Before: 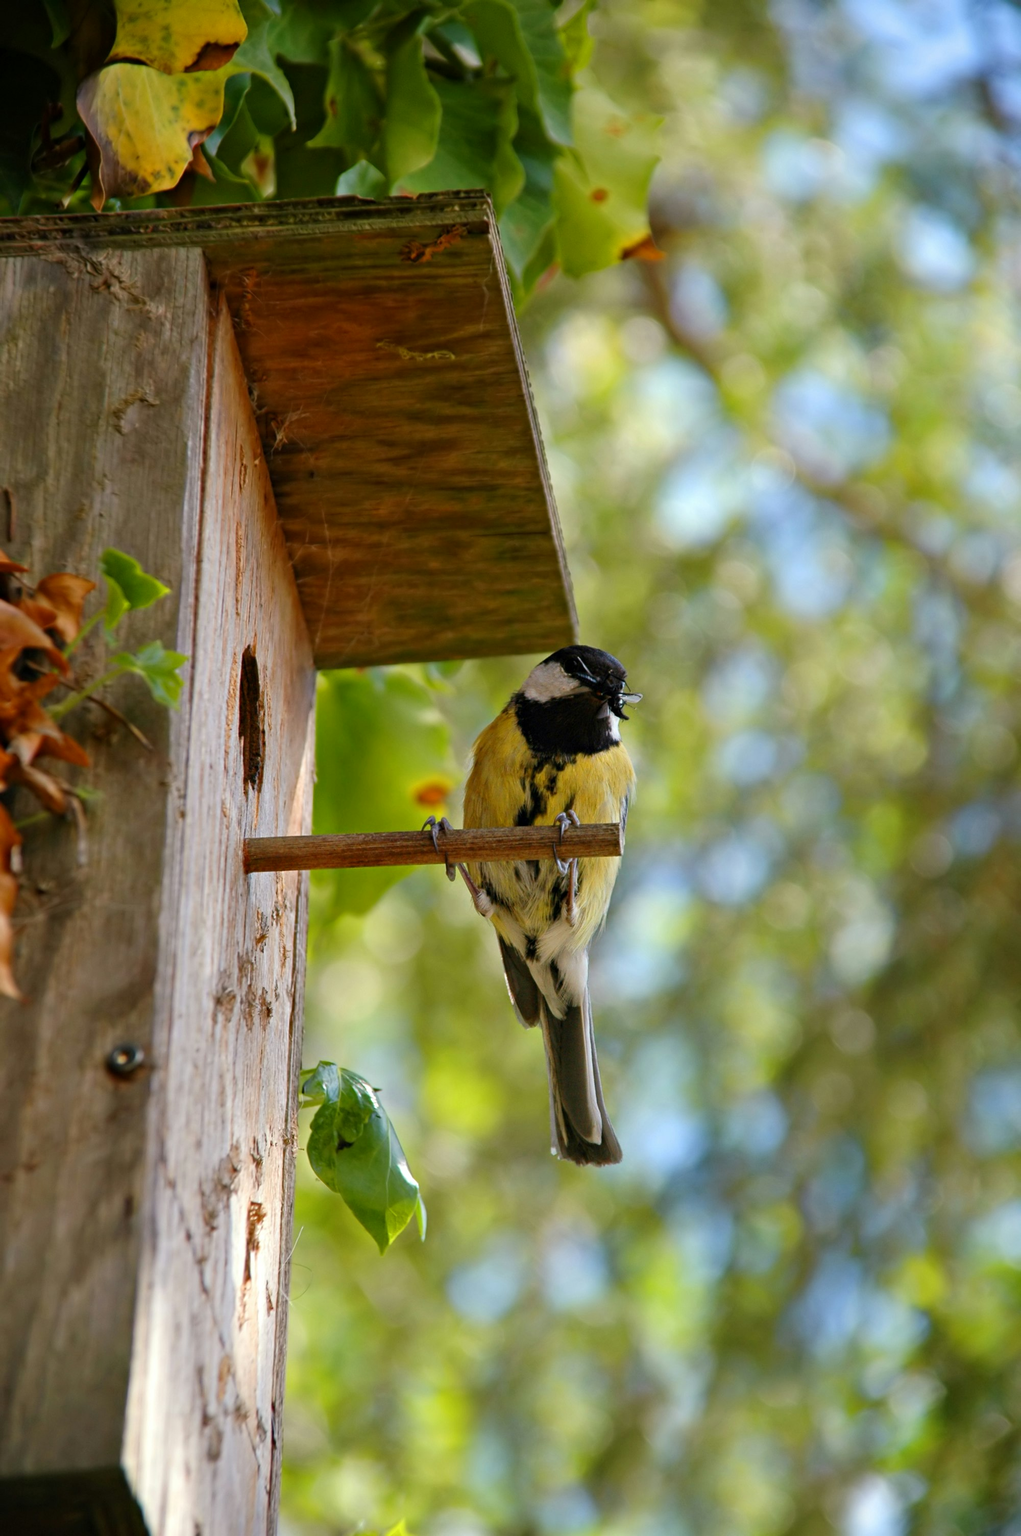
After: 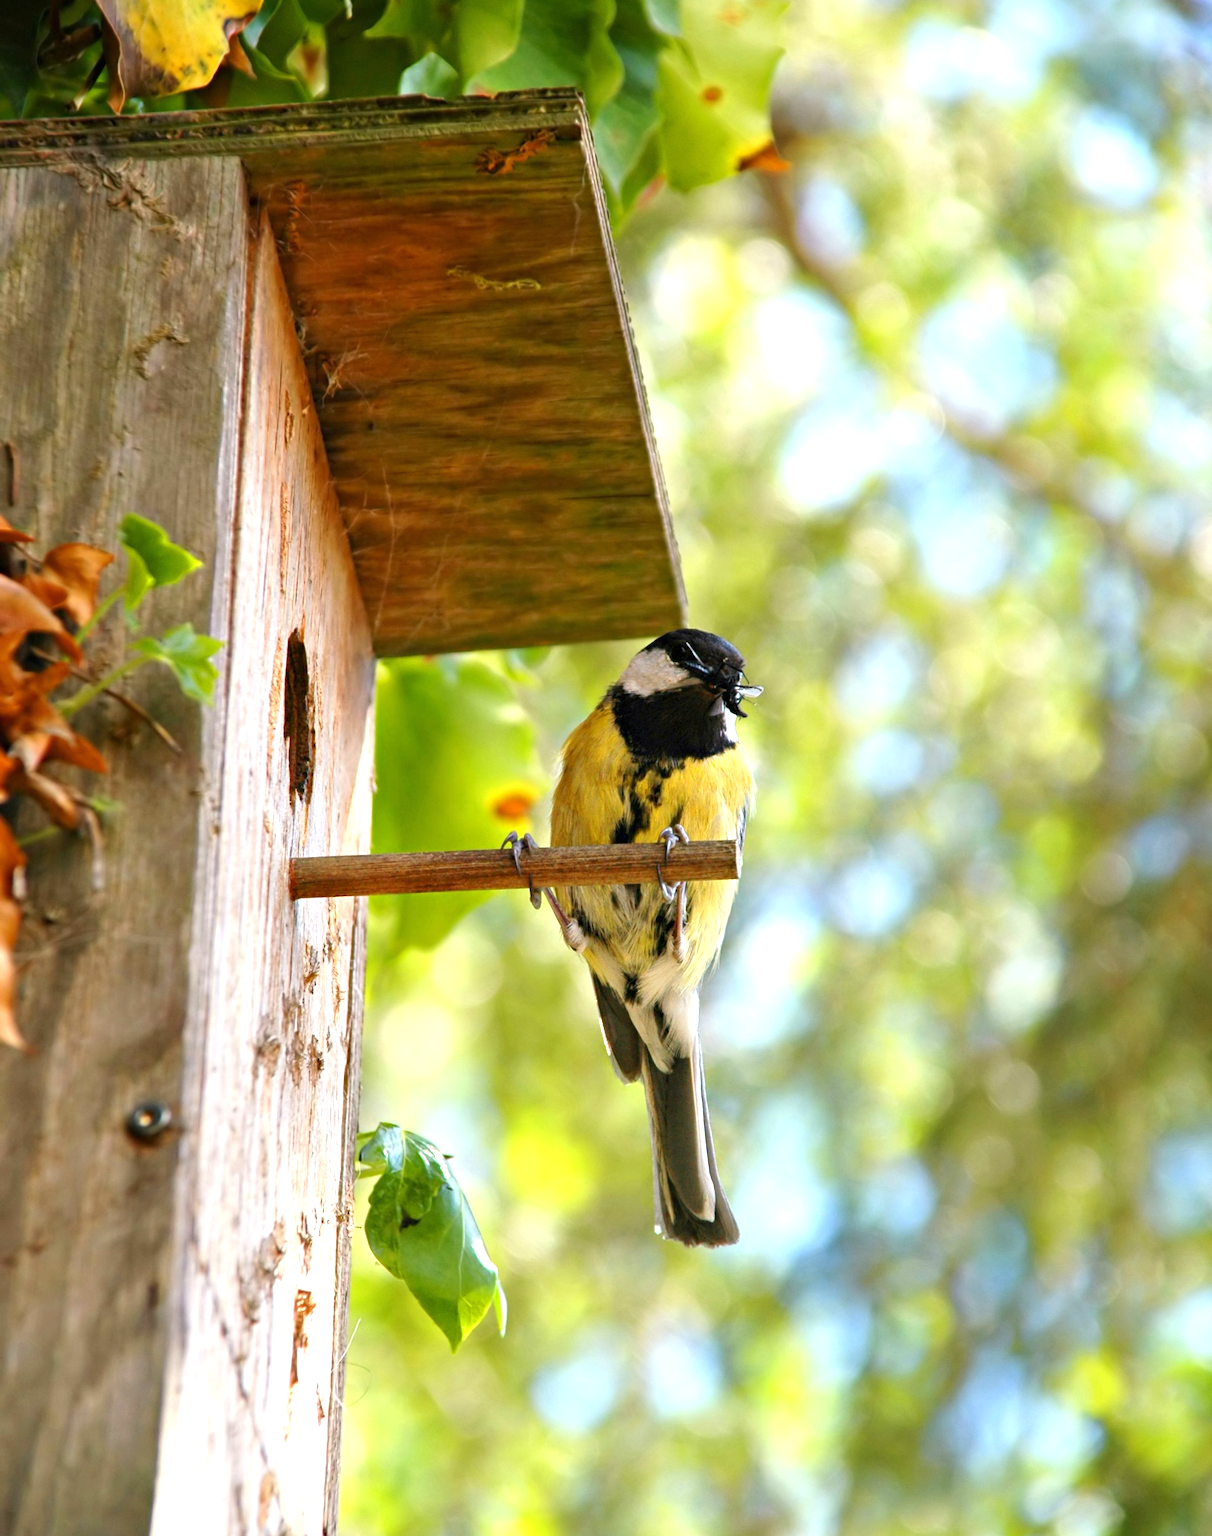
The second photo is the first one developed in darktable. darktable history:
exposure: black level correction 0, exposure 1.022 EV, compensate exposure bias true, compensate highlight preservation false
crop: top 7.565%, bottom 8.203%
